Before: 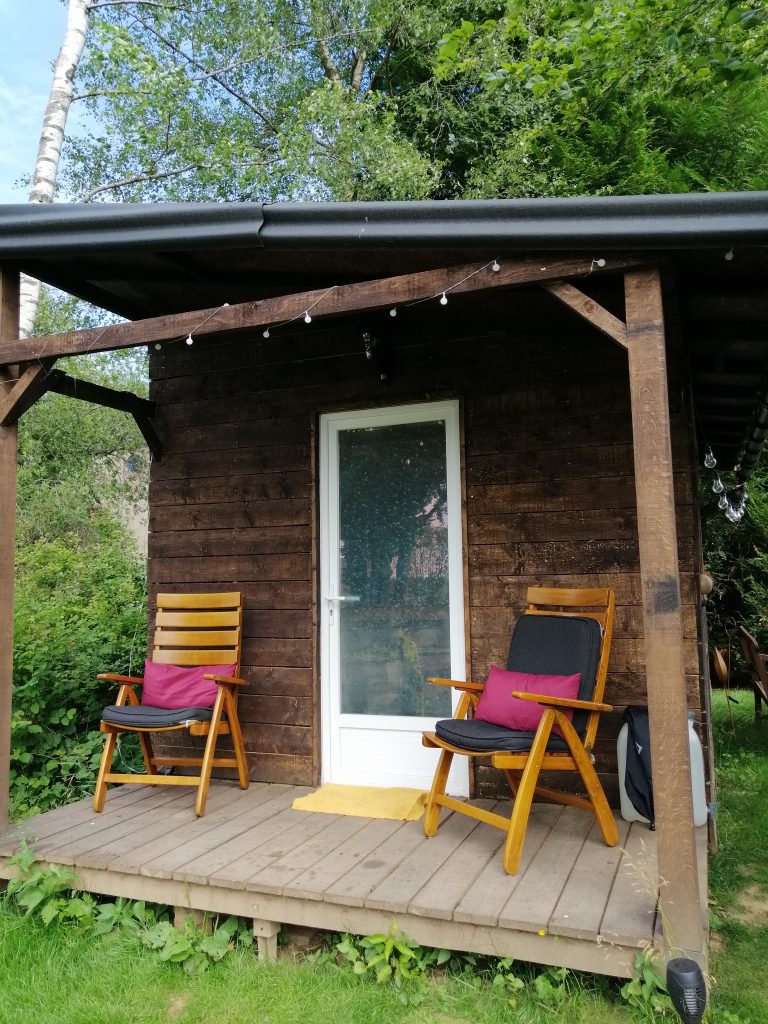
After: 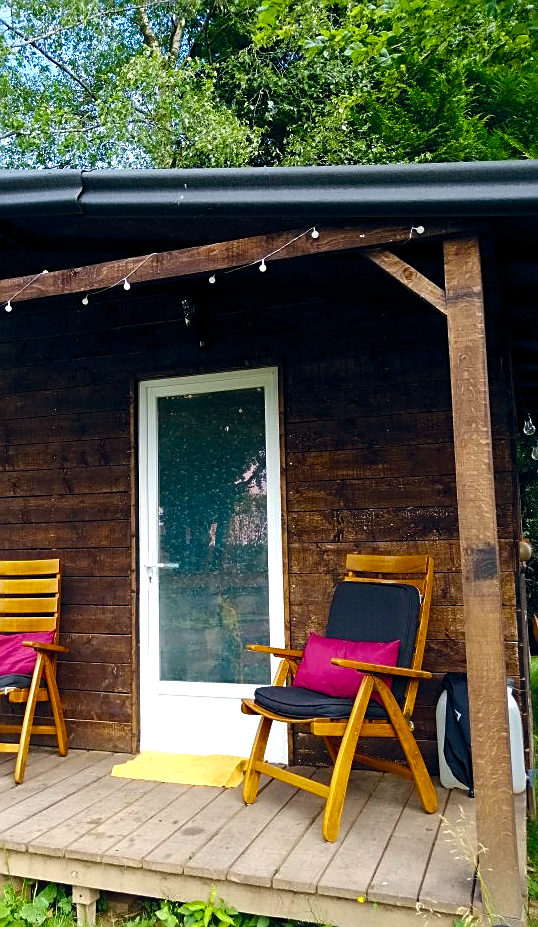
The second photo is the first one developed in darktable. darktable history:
crop and rotate: left 23.633%, top 3.315%, right 6.238%, bottom 6.066%
color balance rgb: global offset › chroma 0.093%, global offset › hue 252.82°, linear chroma grading › global chroma 14.918%, perceptual saturation grading › global saturation 20%, perceptual saturation grading › highlights -49.035%, perceptual saturation grading › shadows 25.923%, perceptual brilliance grading › global brilliance 15.405%, perceptual brilliance grading › shadows -34.198%, global vibrance 40.773%
sharpen: on, module defaults
